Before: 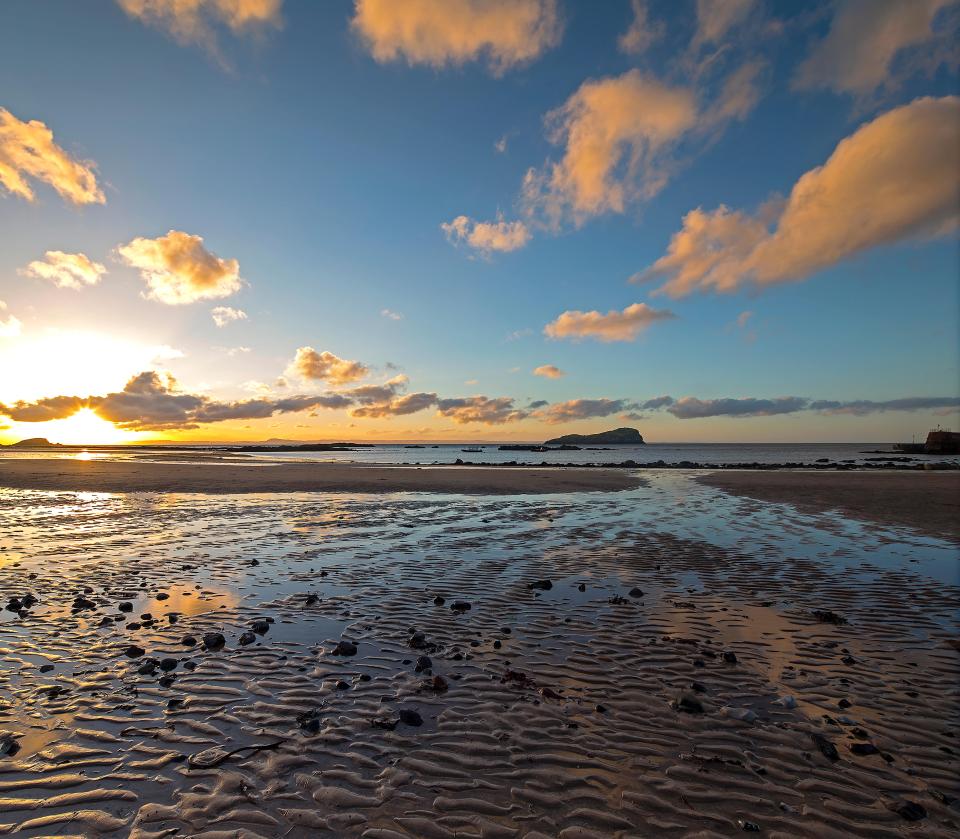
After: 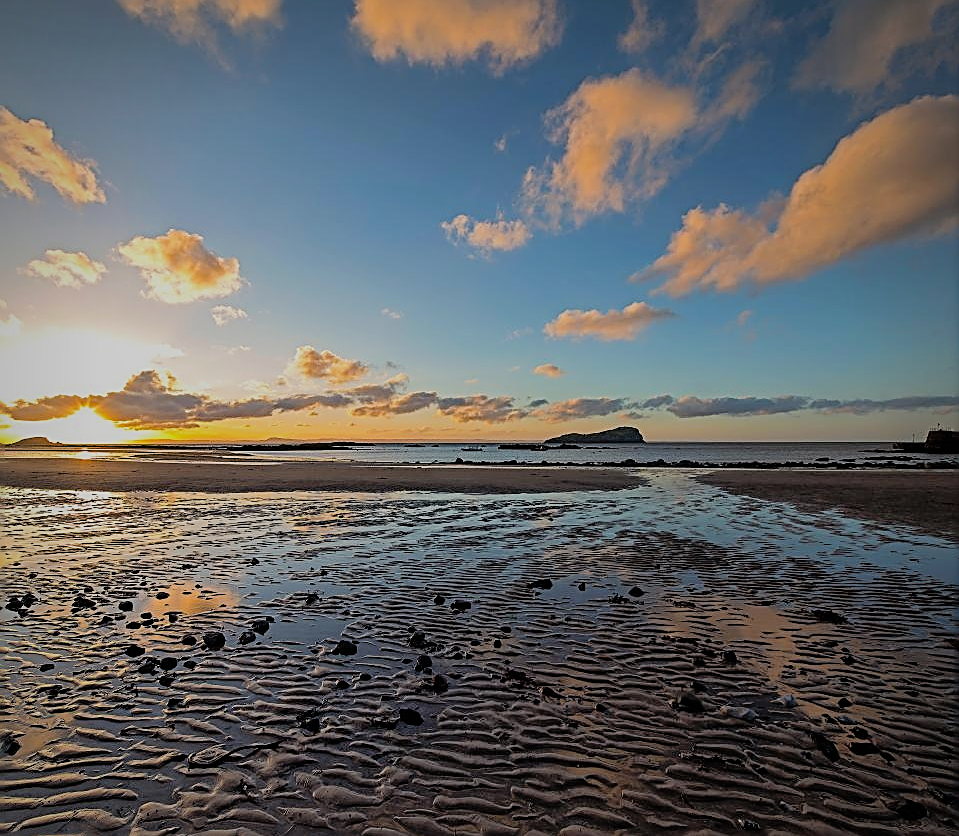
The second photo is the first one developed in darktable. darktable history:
crop: top 0.212%, bottom 0.125%
exposure: exposure -0.155 EV, compensate highlight preservation false
levels: mode automatic, levels [0.182, 0.542, 0.902]
vignetting: fall-off radius 82.49%
sharpen: amount 1.011
filmic rgb: black relative exposure -7.65 EV, white relative exposure 4.56 EV, hardness 3.61, contrast 1.057
shadows and highlights: on, module defaults
